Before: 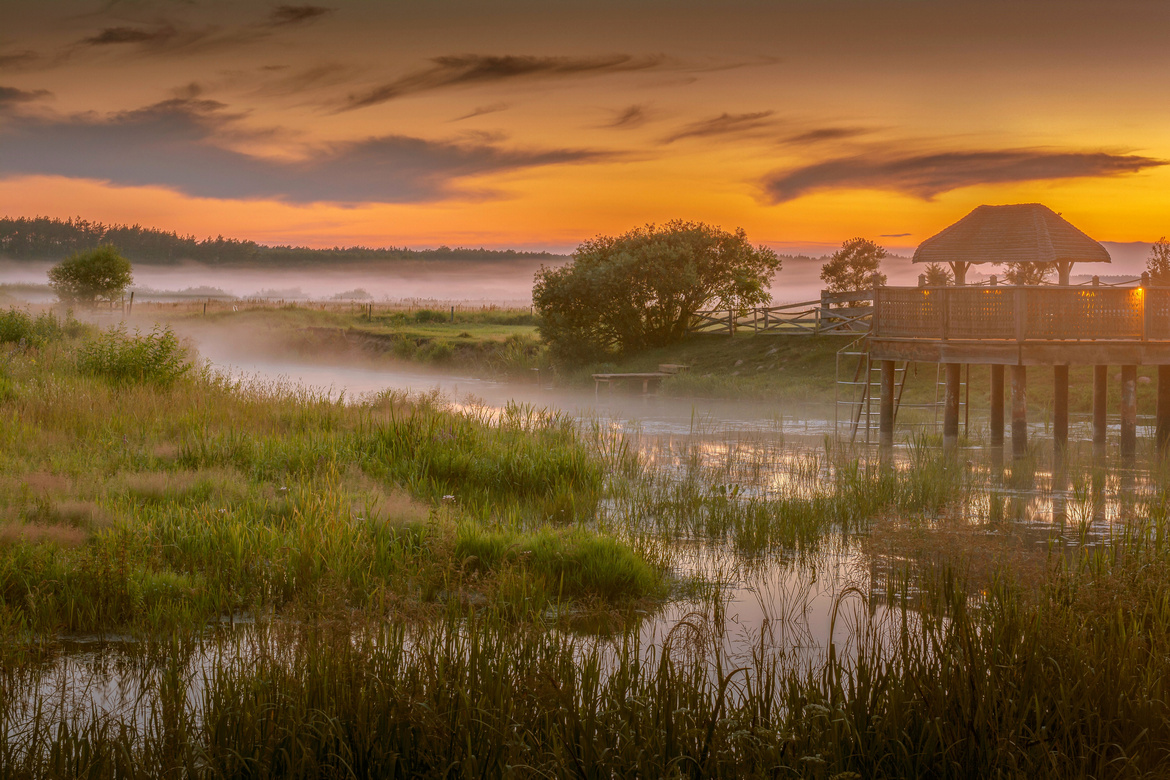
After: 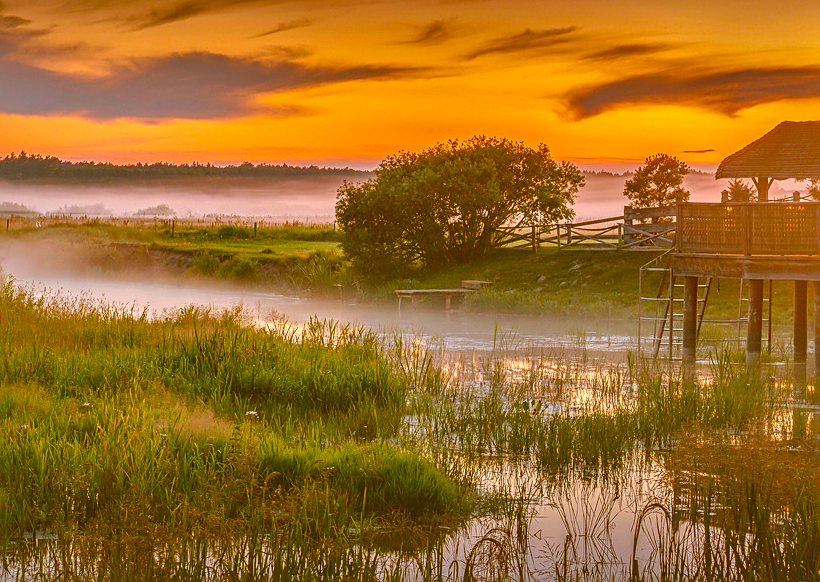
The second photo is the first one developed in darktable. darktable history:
crop and rotate: left 16.874%, top 10.789%, right 13.025%, bottom 14.515%
exposure: black level correction -0.015, exposure -0.189 EV, compensate highlight preservation false
sharpen: on, module defaults
color correction: highlights b* -0.054, saturation 1.07
local contrast: mode bilateral grid, contrast 51, coarseness 50, detail 150%, midtone range 0.2
color calibration: gray › normalize channels true, illuminant same as pipeline (D50), adaptation XYZ, x 0.345, y 0.359, temperature 5011.89 K, gamut compression 0.009
color balance rgb: linear chroma grading › global chroma 14.688%, perceptual saturation grading › global saturation 46.208%, perceptual saturation grading › highlights -48.998%, perceptual saturation grading › shadows 29.919%, perceptual brilliance grading › global brilliance 12.329%, contrast -10.522%
